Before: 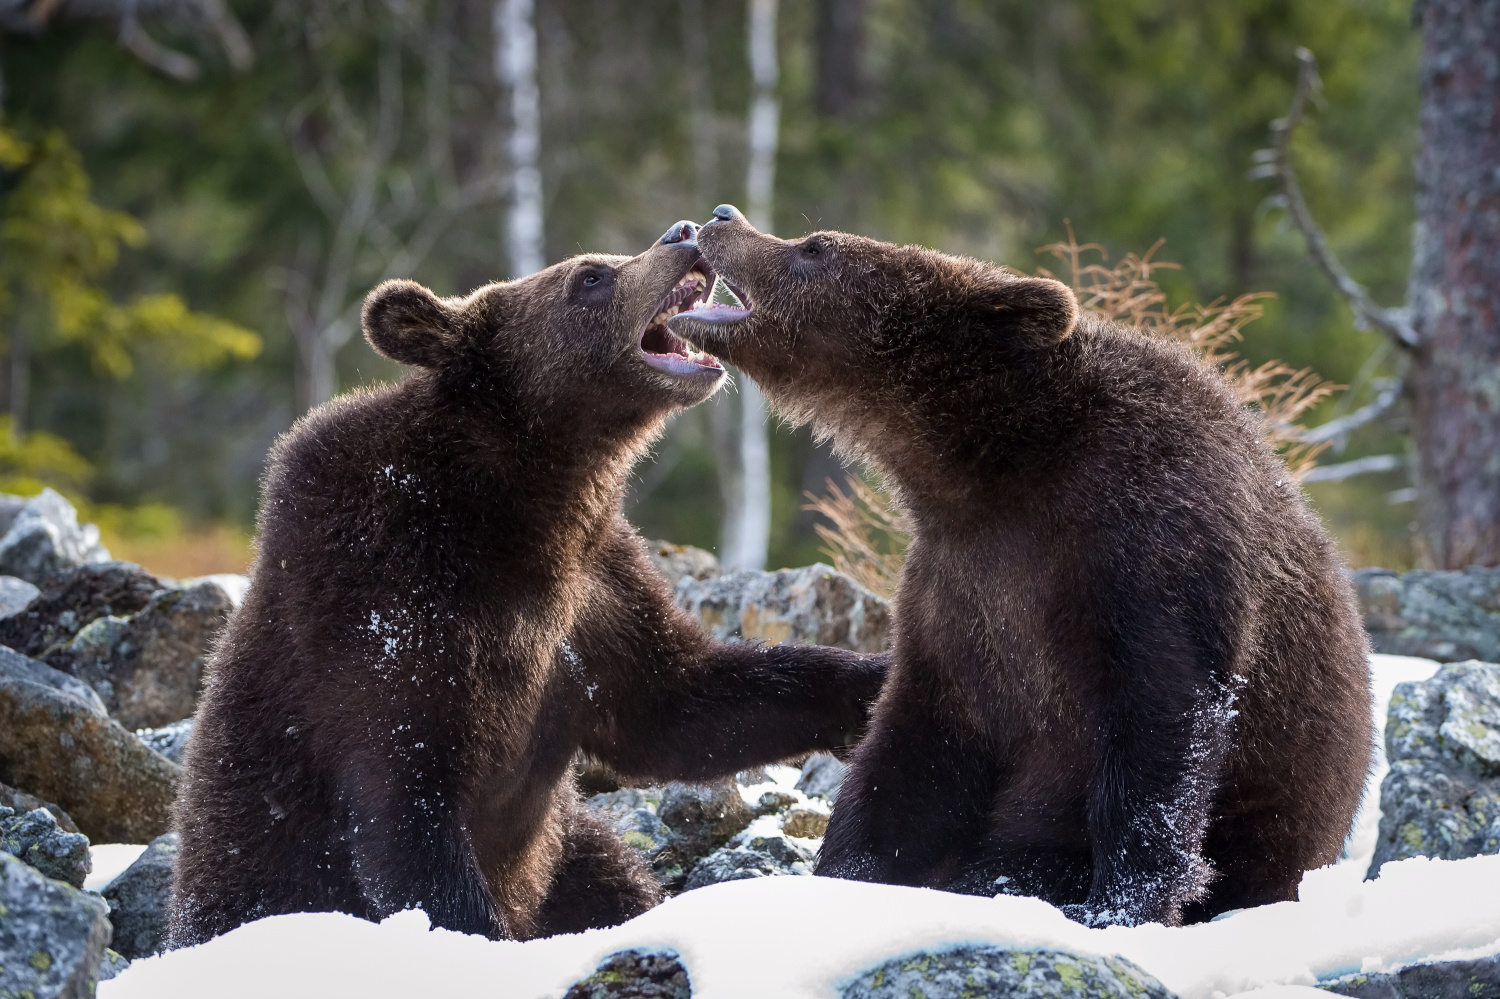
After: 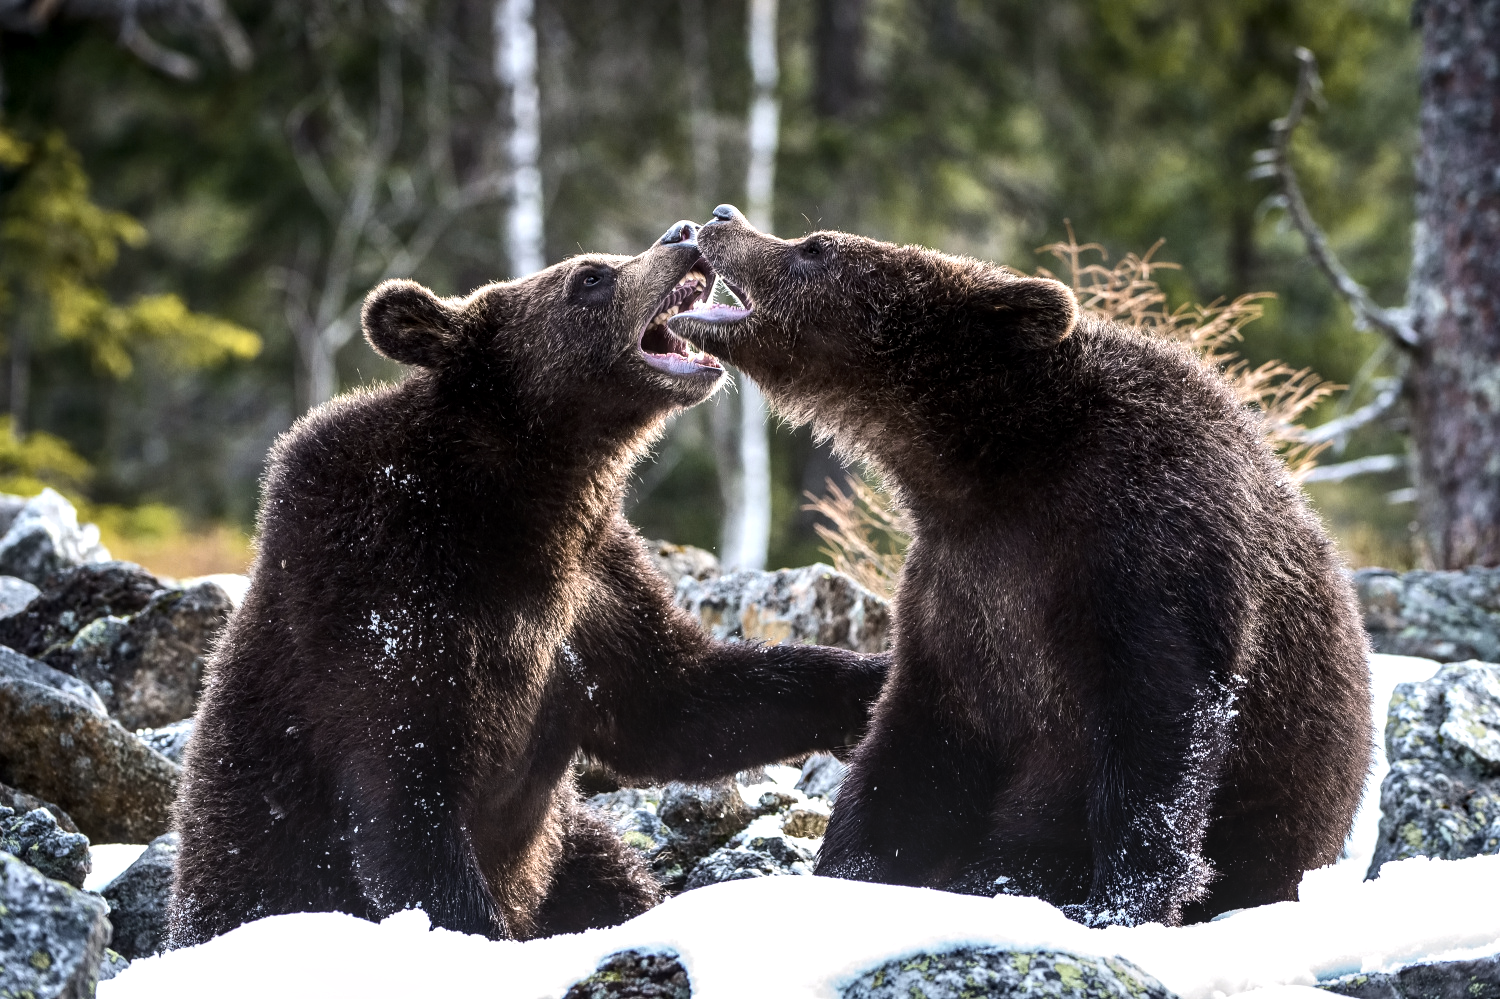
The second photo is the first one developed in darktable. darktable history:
local contrast: on, module defaults
color balance rgb: perceptual saturation grading › global saturation 30%, global vibrance 20%
tone equalizer: -8 EV -0.75 EV, -7 EV -0.7 EV, -6 EV -0.6 EV, -5 EV -0.4 EV, -3 EV 0.4 EV, -2 EV 0.6 EV, -1 EV 0.7 EV, +0 EV 0.75 EV, edges refinement/feathering 500, mask exposure compensation -1.57 EV, preserve details no
contrast brightness saturation: contrast 0.1, saturation -0.36
